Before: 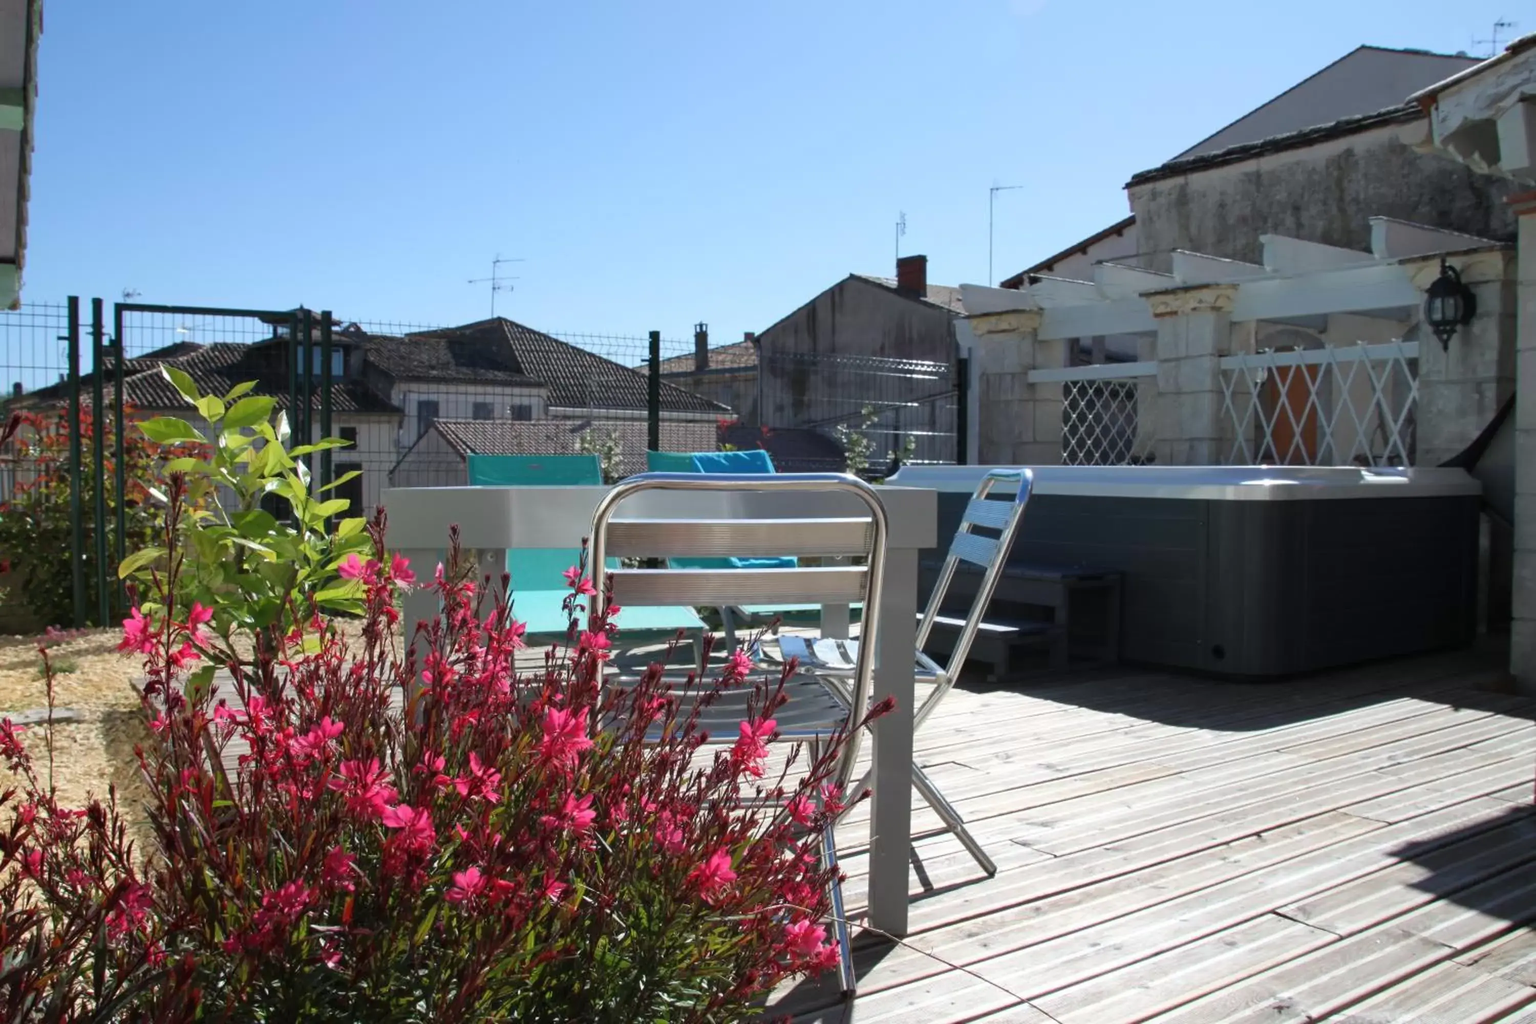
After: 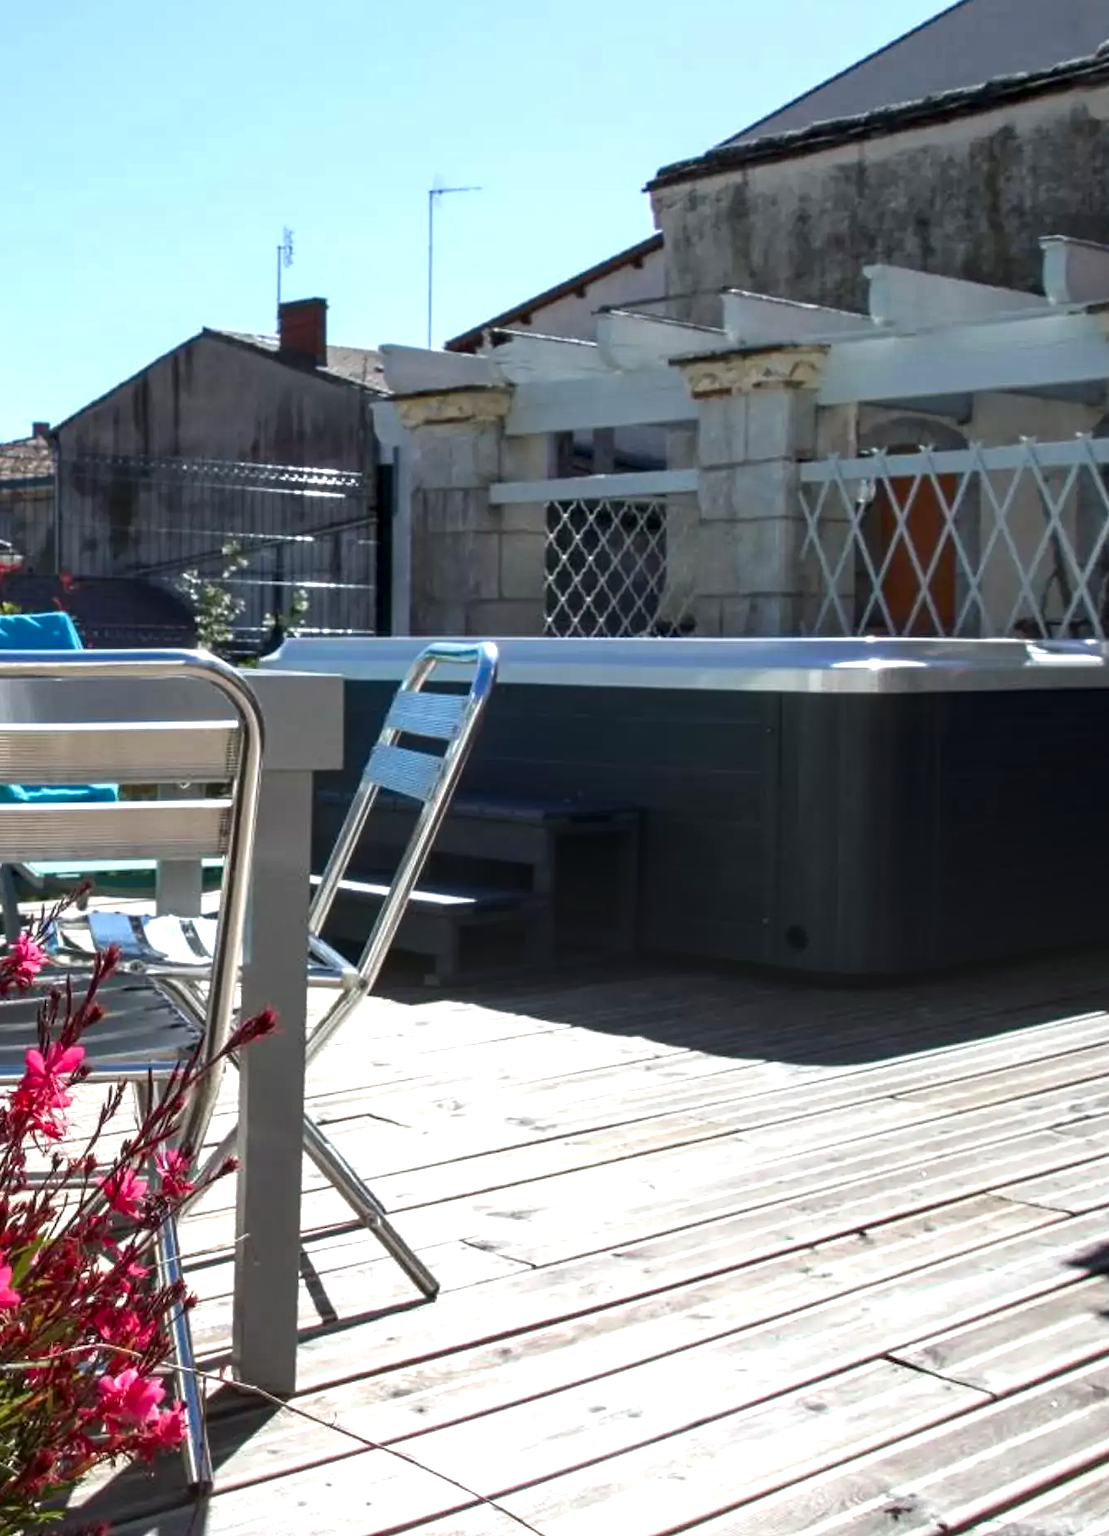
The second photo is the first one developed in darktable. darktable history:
exposure: black level correction 0.001, exposure 0.499 EV, compensate highlight preservation false
crop: left 47.155%, top 6.882%, right 8%
local contrast: detail 130%
contrast brightness saturation: contrast 0.068, brightness -0.133, saturation 0.061
